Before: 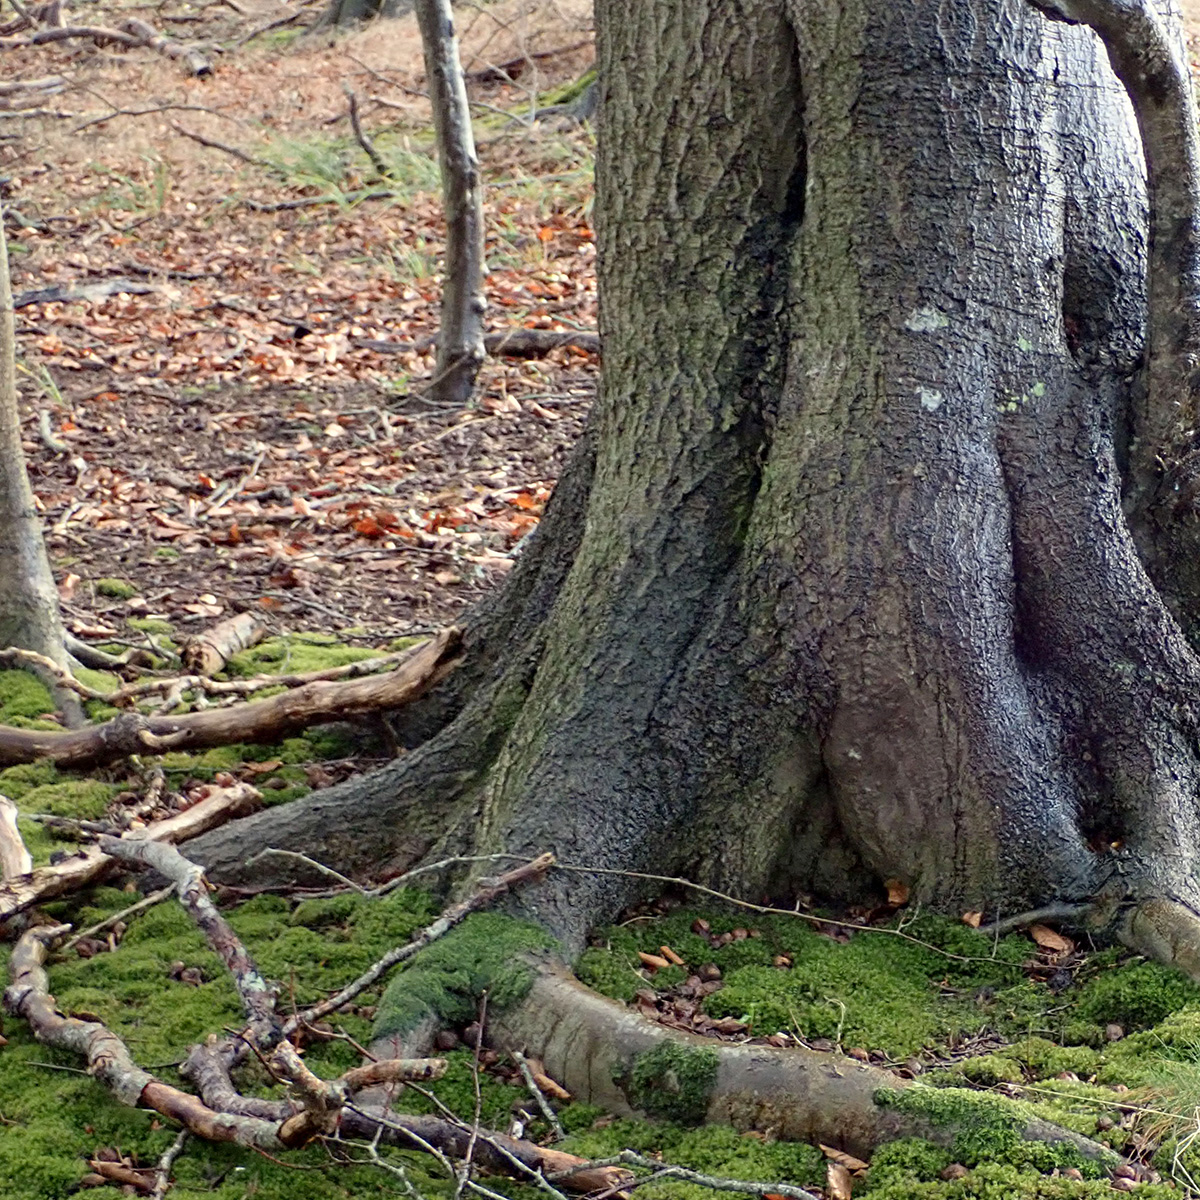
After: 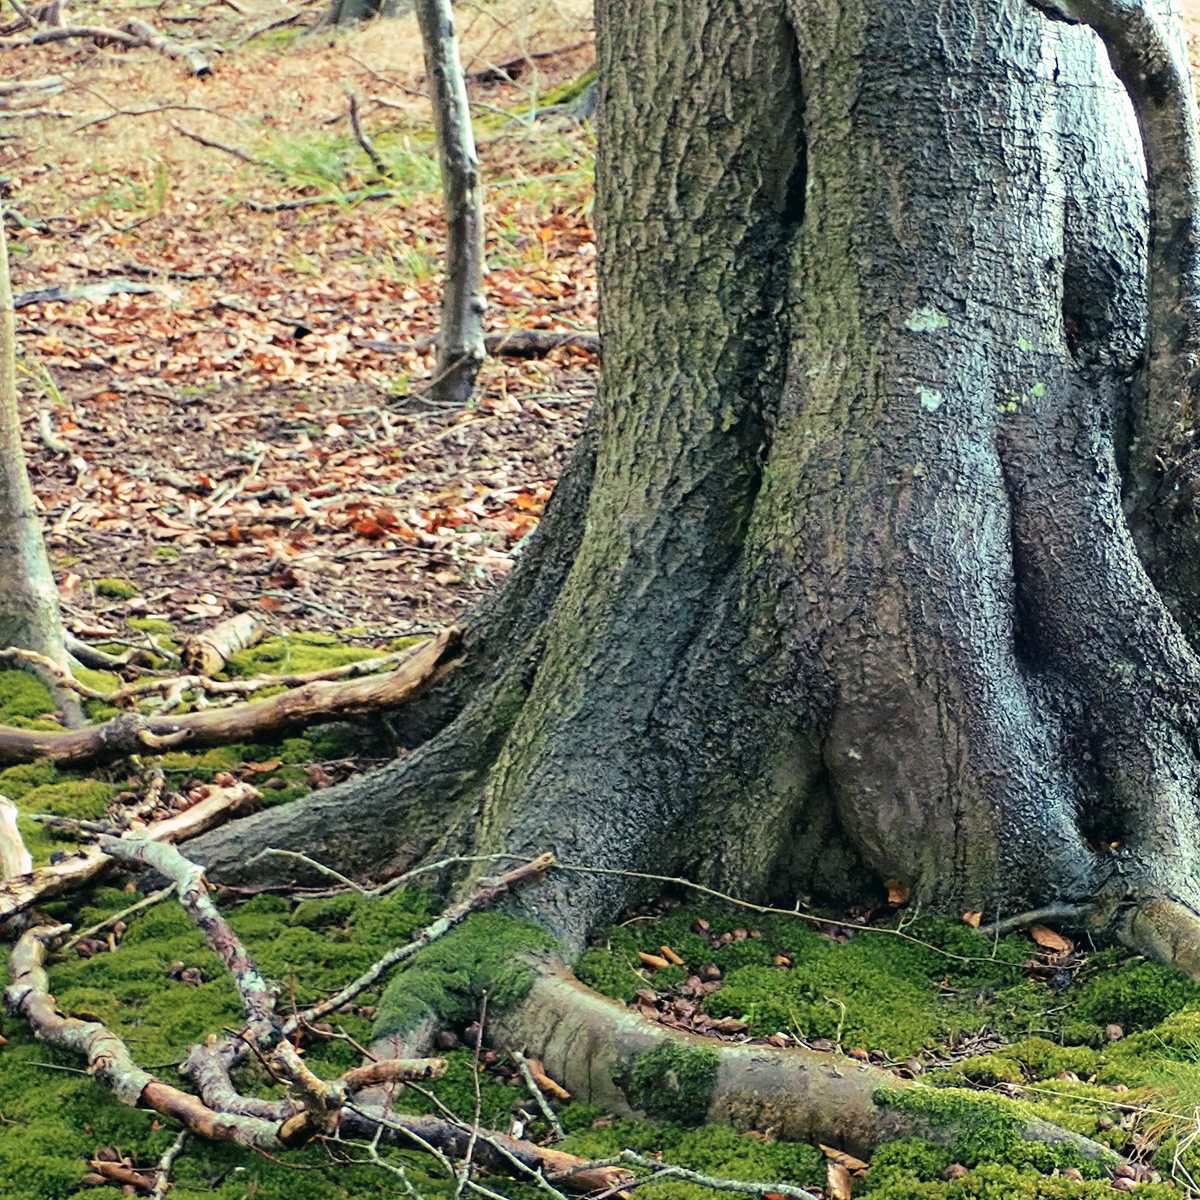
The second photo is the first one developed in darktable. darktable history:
tone curve: curves: ch0 [(0, 0) (0.003, 0.011) (0.011, 0.02) (0.025, 0.032) (0.044, 0.046) (0.069, 0.071) (0.1, 0.107) (0.136, 0.144) (0.177, 0.189) (0.224, 0.244) (0.277, 0.309) (0.335, 0.398) (0.399, 0.477) (0.468, 0.583) (0.543, 0.675) (0.623, 0.772) (0.709, 0.855) (0.801, 0.926) (0.898, 0.979) (1, 1)], preserve colors none
color look up table: target L [93.95, 85.11, 84.24, 88.5, 81.4, 78.63, 68.51, 66.26, 67.86, 56.35, 57.77, 46.73, 47.44, 37.82, 30.84, 24.07, 4.52, 200.24, 81.82, 73.38, 61.11, 52.47, 57, 47.52, 49.63, 47.06, 39.33, 31.75, 20.43, 15.54, 89.9, 81, 81.32, 64.82, 65.76, 55.67, 53.69, 34.8, 32.33, 32.15, 19.9, 13.65, 87.44, 80.64, 74.42, 70.19, 52.09, 47.11, 38.93], target a [20.97, -9.413, -13.51, -29.01, -39.12, -39.09, -19.87, -55.16, -54.1, -19.57, 0.981, -34.2, -33.94, -18.21, -25.54, -15.34, -7.36, 0, -6.316, 20.64, 31.61, 6.468, 5.582, 55.99, 38.86, 34.9, 50.46, 11.85, 33.2, 6.155, -14.16, 0.943, 9.394, 28.14, -14.3, 14.68, 30.86, -3.356, 38.62, 11.29, 9.182, 12.61, -27.43, -29.98, -36.63, -40.71, -26.03, -27.43, -11.81], target b [4.392, 48.54, 67.44, 70.26, 10.1, 14.03, 35.74, 53.33, 31.77, 45.51, 41.25, 35.3, 23.84, 31.89, 22.34, 19.73, 2.273, 0, 55.29, 11.56, 26.31, 44.93, 5.554, 12.91, 44.67, 8.386, 32.85, 31.22, 23.67, 13.09, 6.878, -15.47, -17.05, -10.66, -32.19, -25.44, -29.5, -0.22, 0.699, -51.48, -34.84, -7.291, -22.7, -18.93, -26.16, -3.828, -9.899, 3.678, -22.48], num patches 49
